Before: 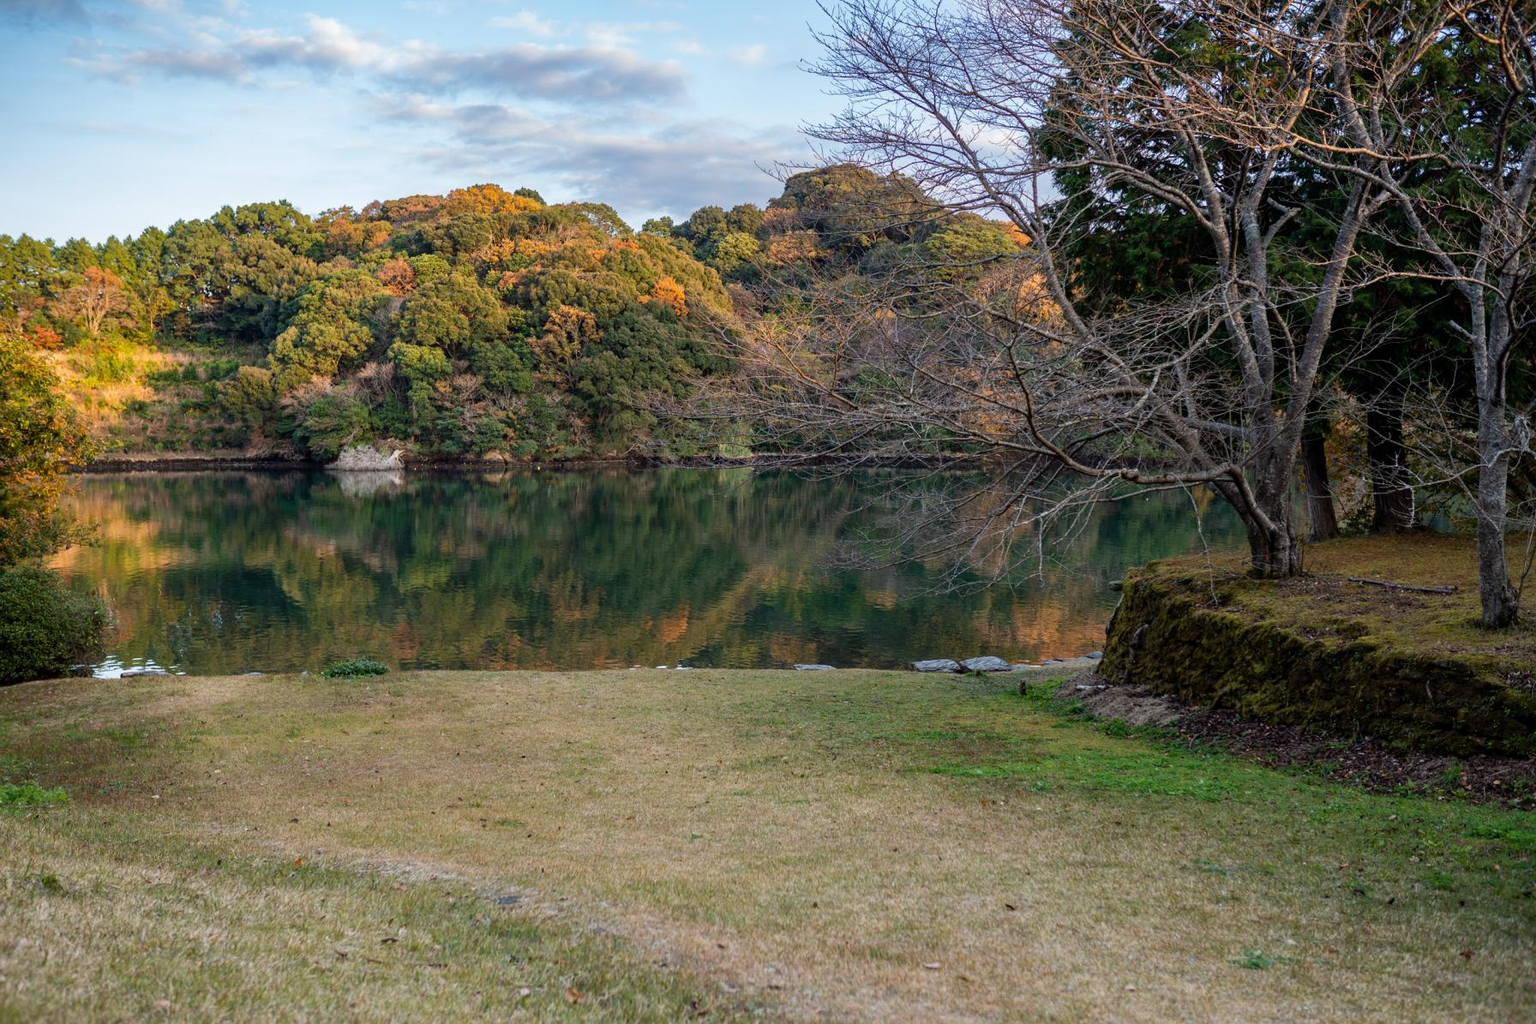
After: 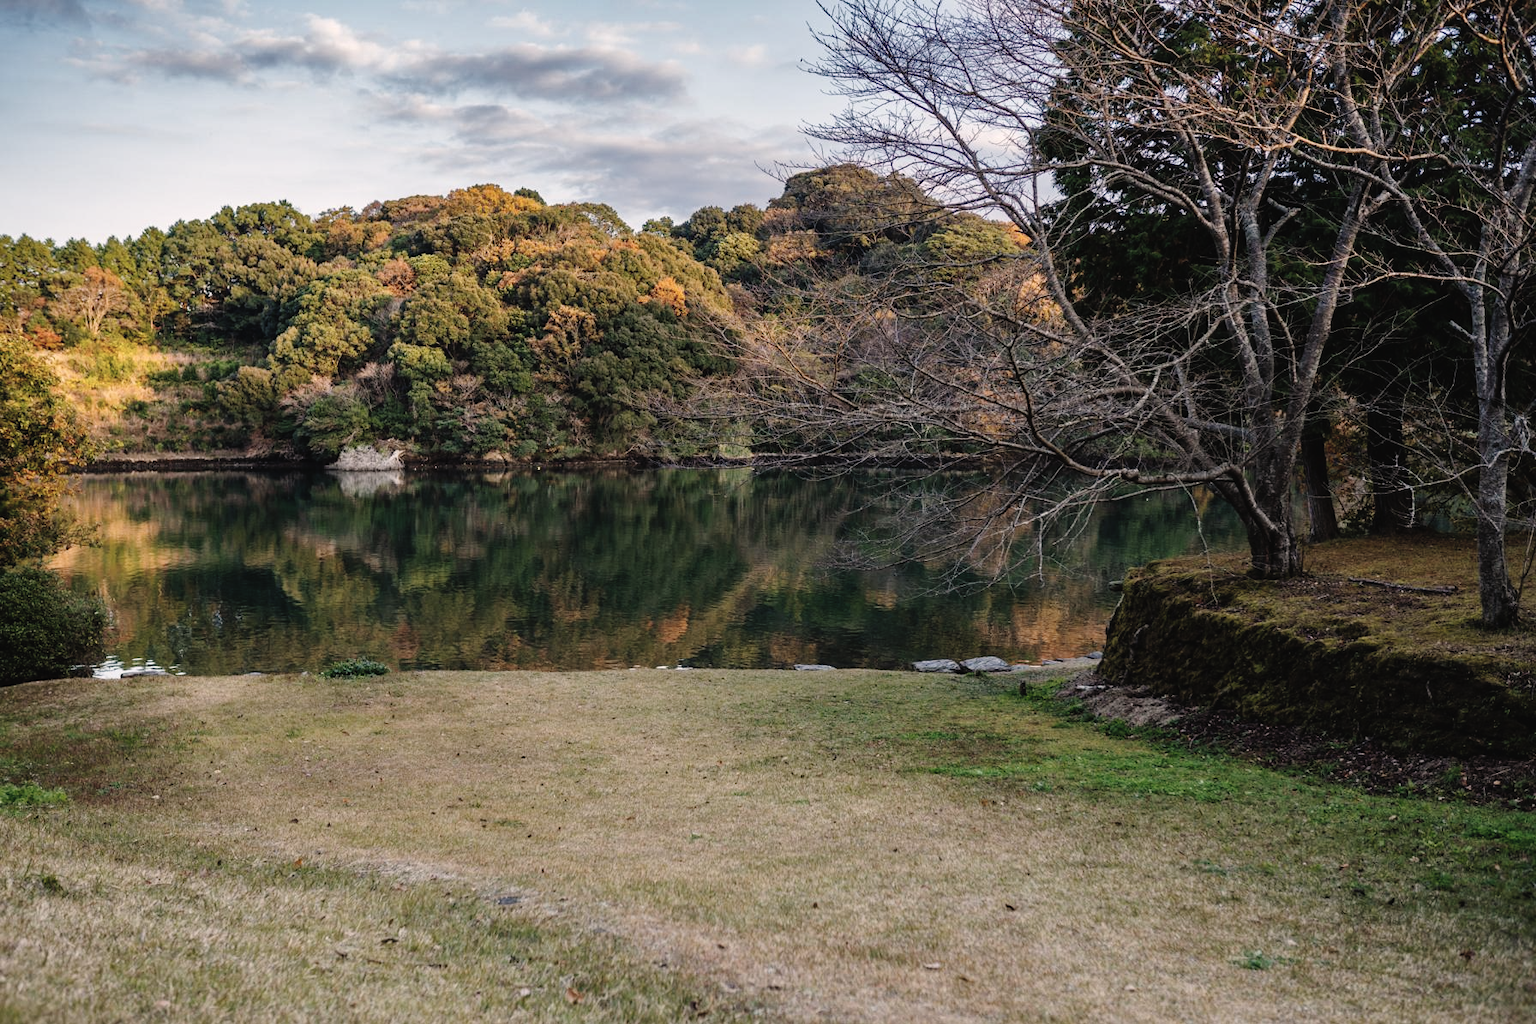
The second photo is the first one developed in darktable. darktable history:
shadows and highlights: shadows 12.4, white point adjustment 1.16, soften with gaussian
color correction: highlights a* 5.52, highlights b* 5.24, saturation 0.66
tone curve: curves: ch0 [(0, 0.023) (0.132, 0.075) (0.241, 0.178) (0.487, 0.491) (0.782, 0.8) (1, 0.989)]; ch1 [(0, 0) (0.396, 0.369) (0.467, 0.454) (0.498, 0.5) (0.518, 0.517) (0.57, 0.586) (0.619, 0.663) (0.692, 0.744) (1, 1)]; ch2 [(0, 0) (0.427, 0.416) (0.483, 0.481) (0.503, 0.503) (0.526, 0.527) (0.563, 0.573) (0.632, 0.667) (0.705, 0.737) (0.985, 0.966)], preserve colors none
